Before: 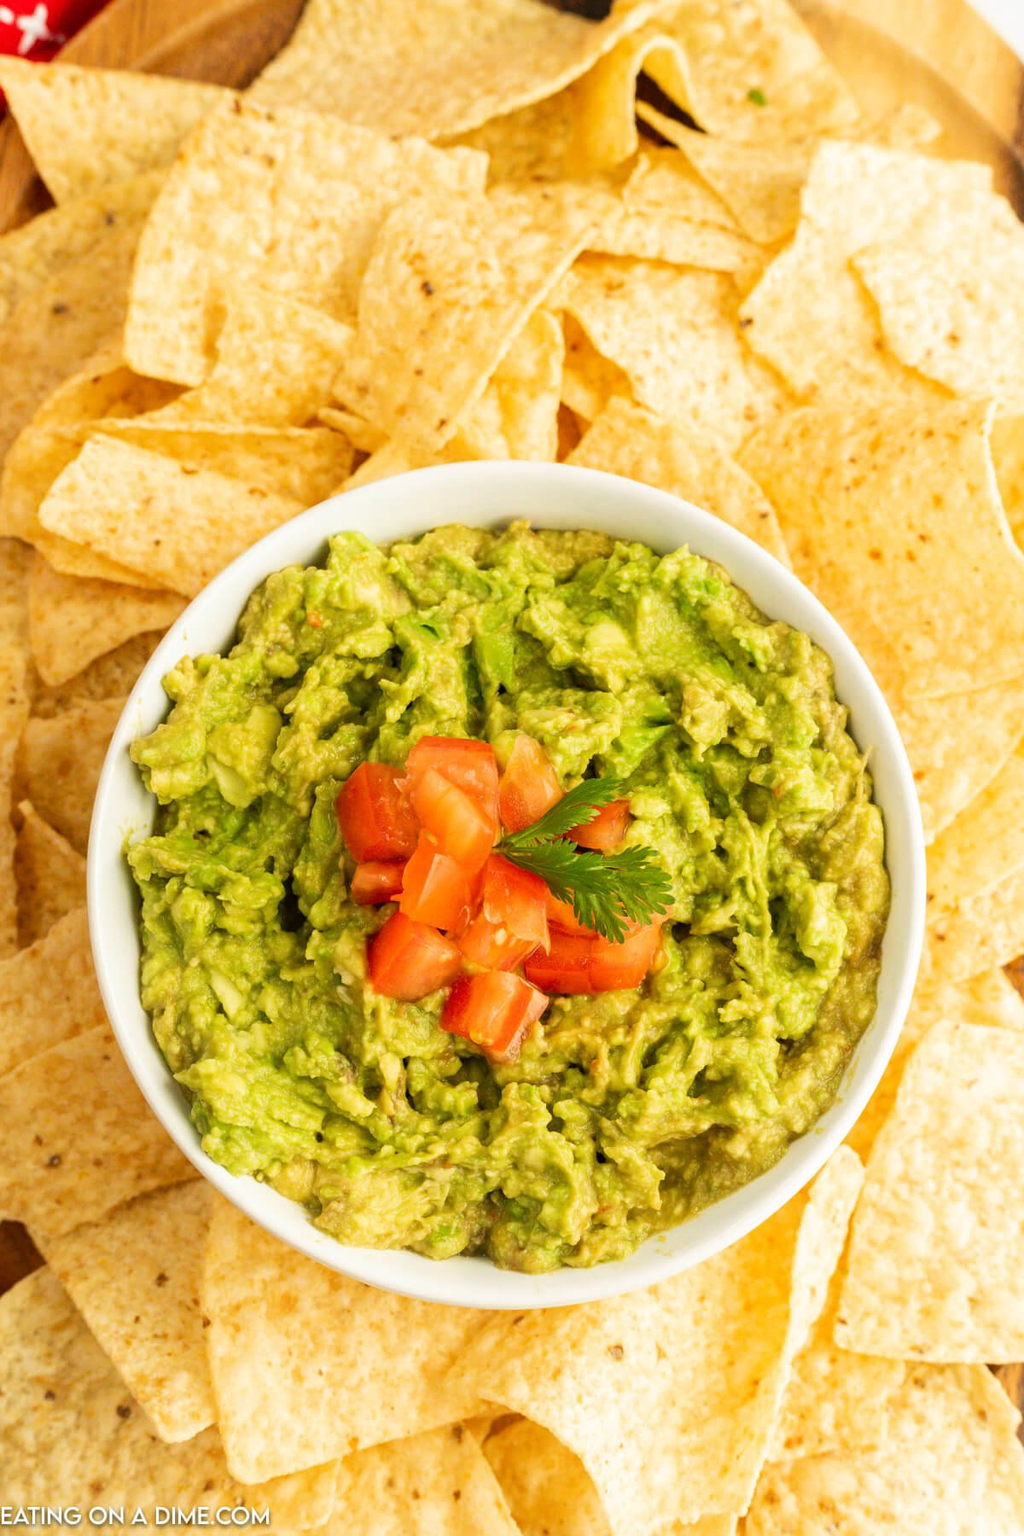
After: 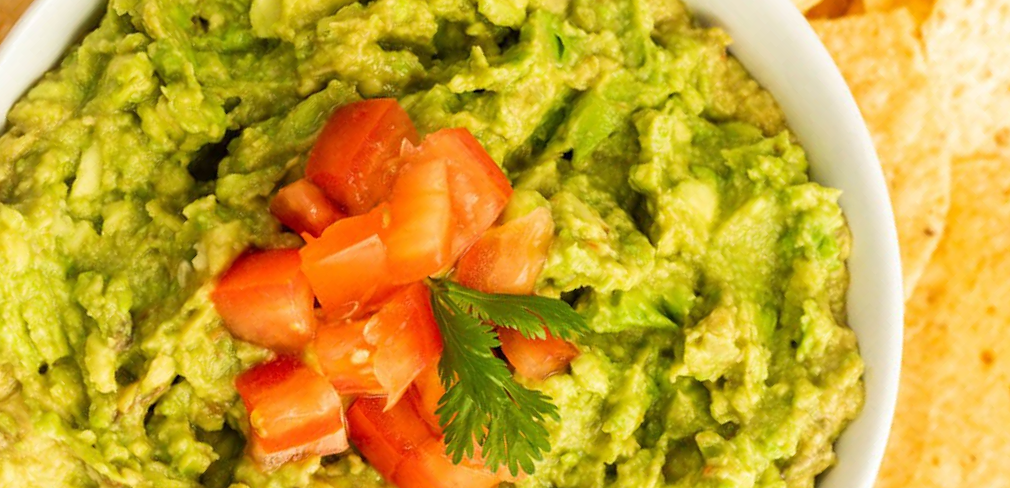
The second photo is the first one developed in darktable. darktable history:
crop and rotate: angle -45.67°, top 16.554%, right 0.992%, bottom 11.619%
